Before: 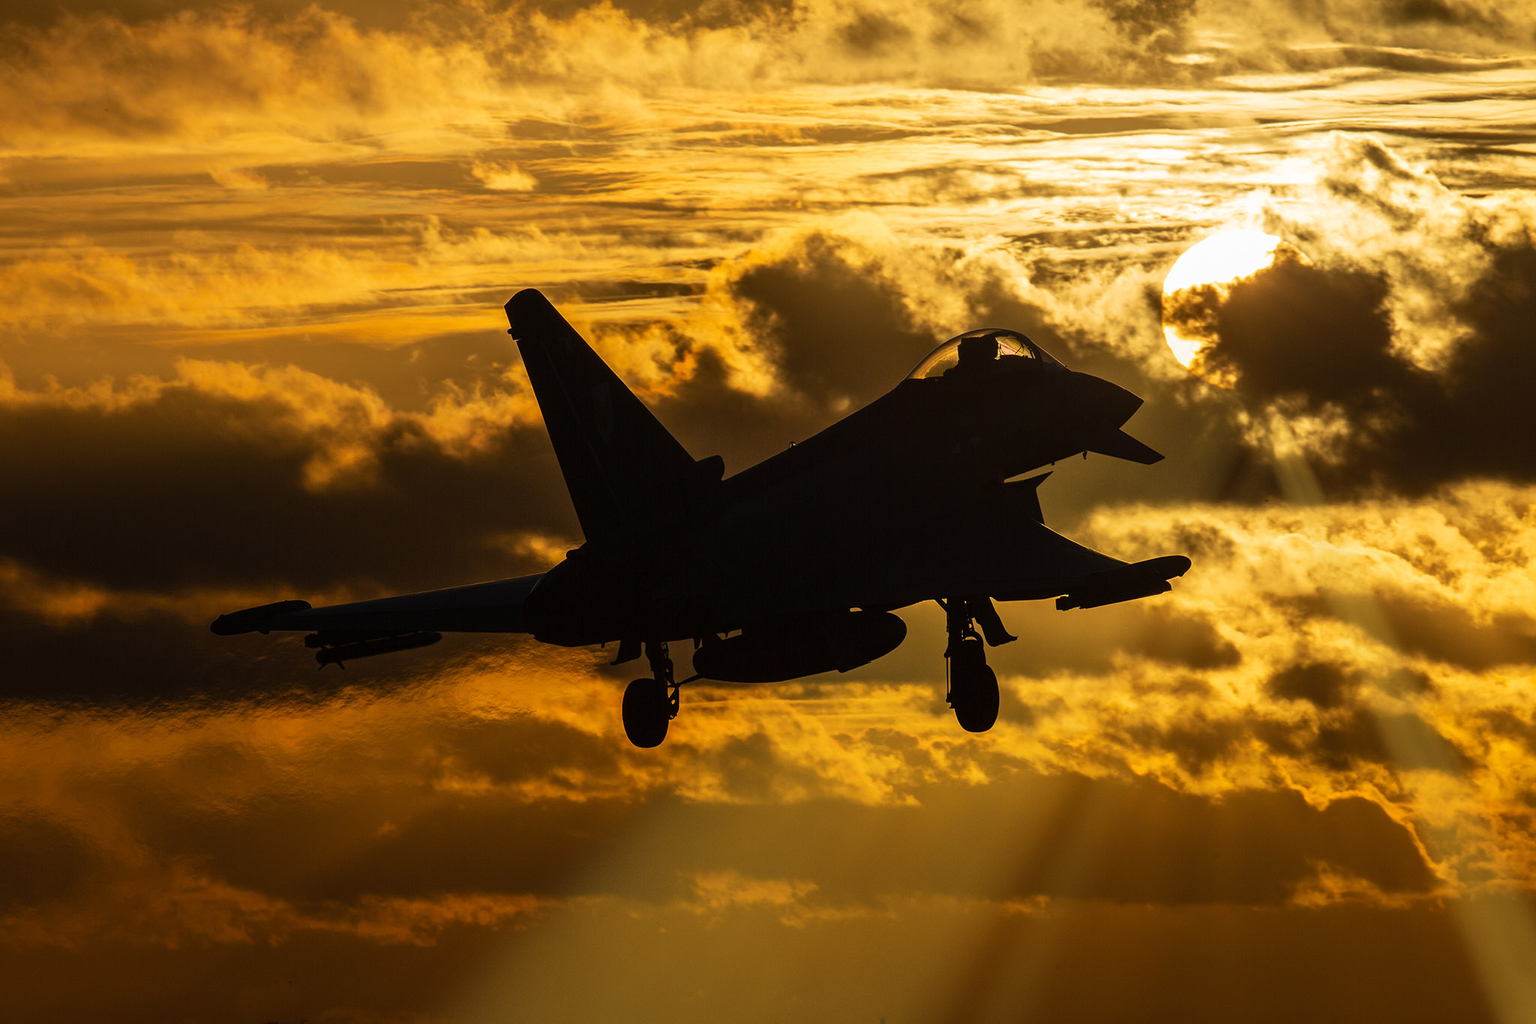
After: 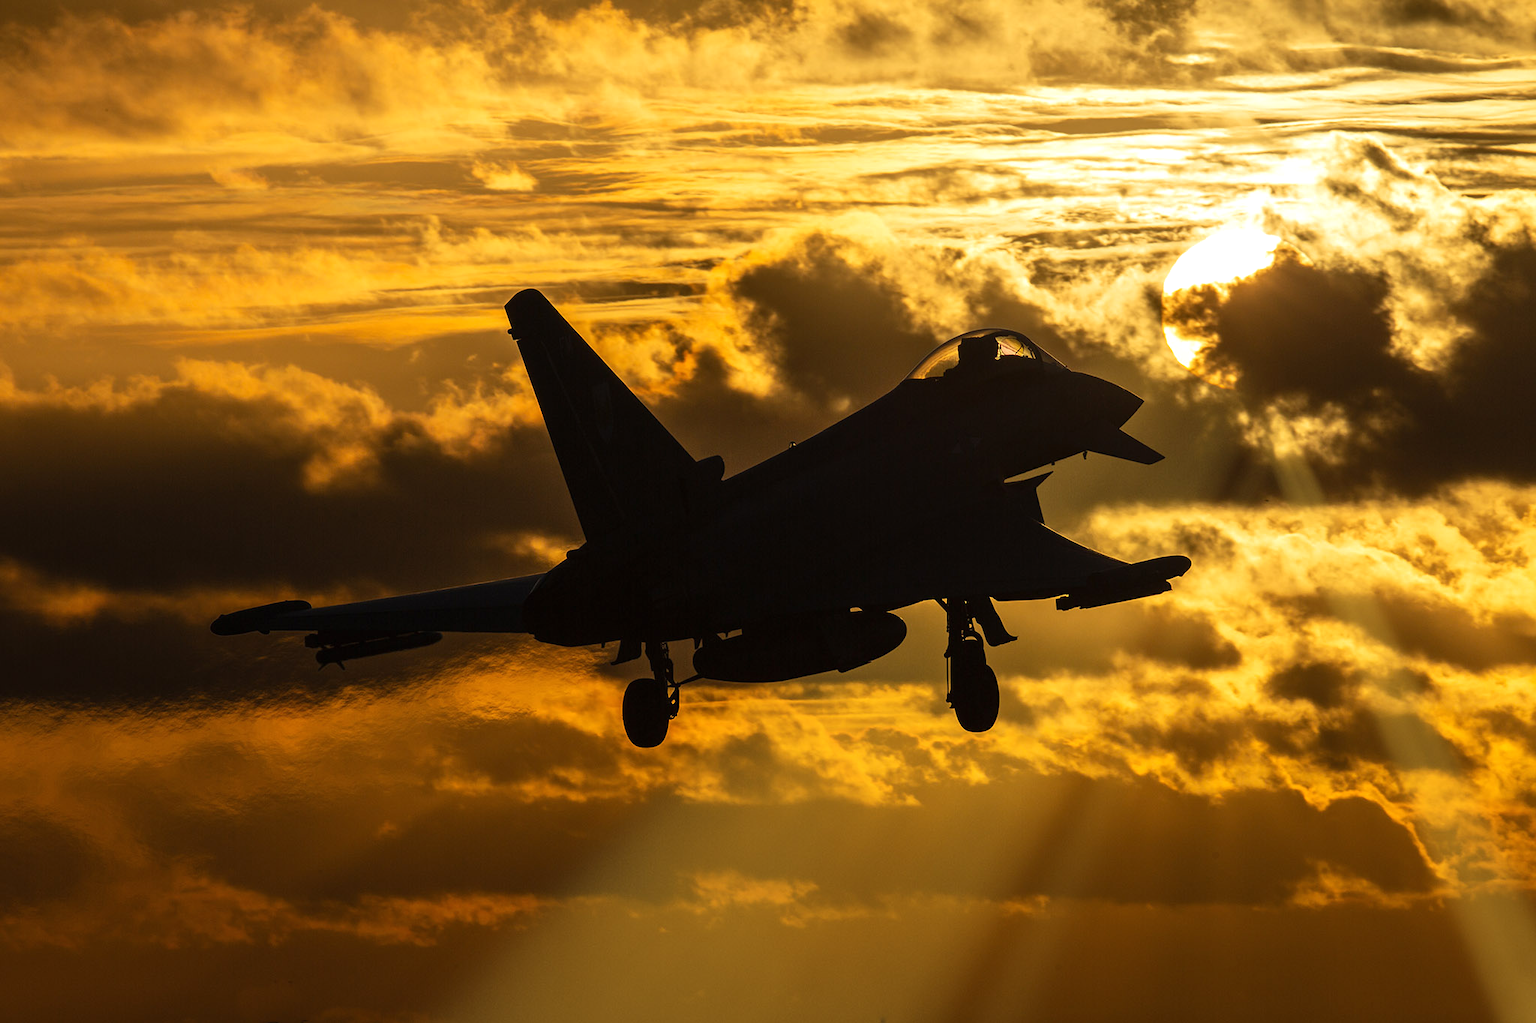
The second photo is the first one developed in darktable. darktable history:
exposure: black level correction 0, exposure 0.2 EV, compensate highlight preservation false
